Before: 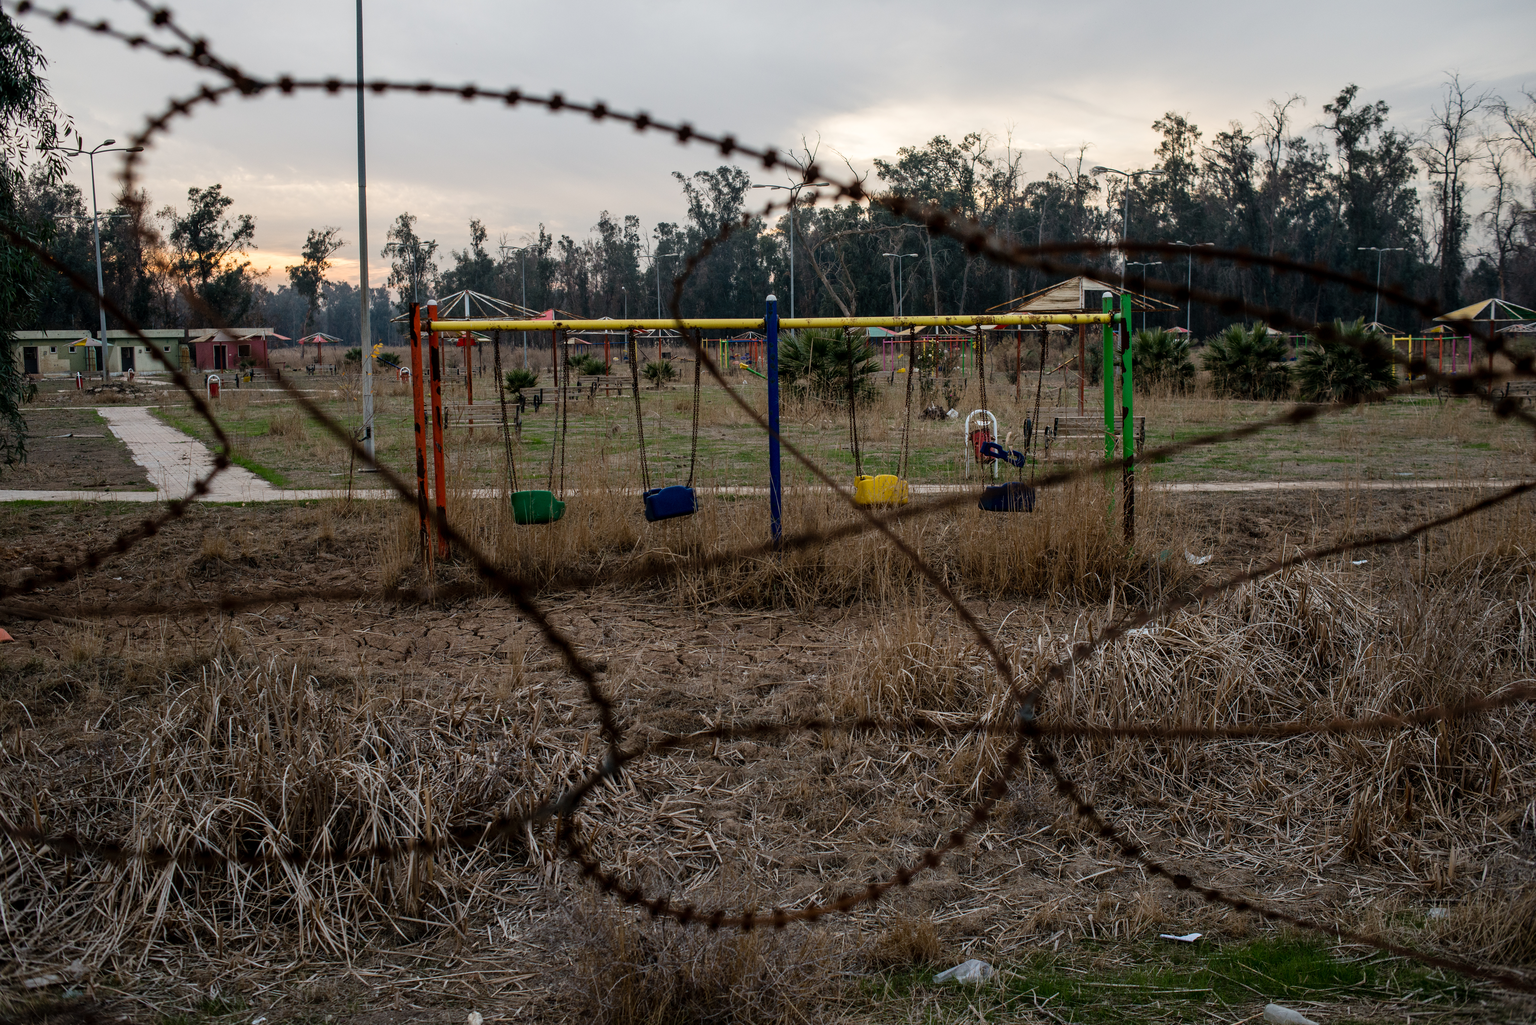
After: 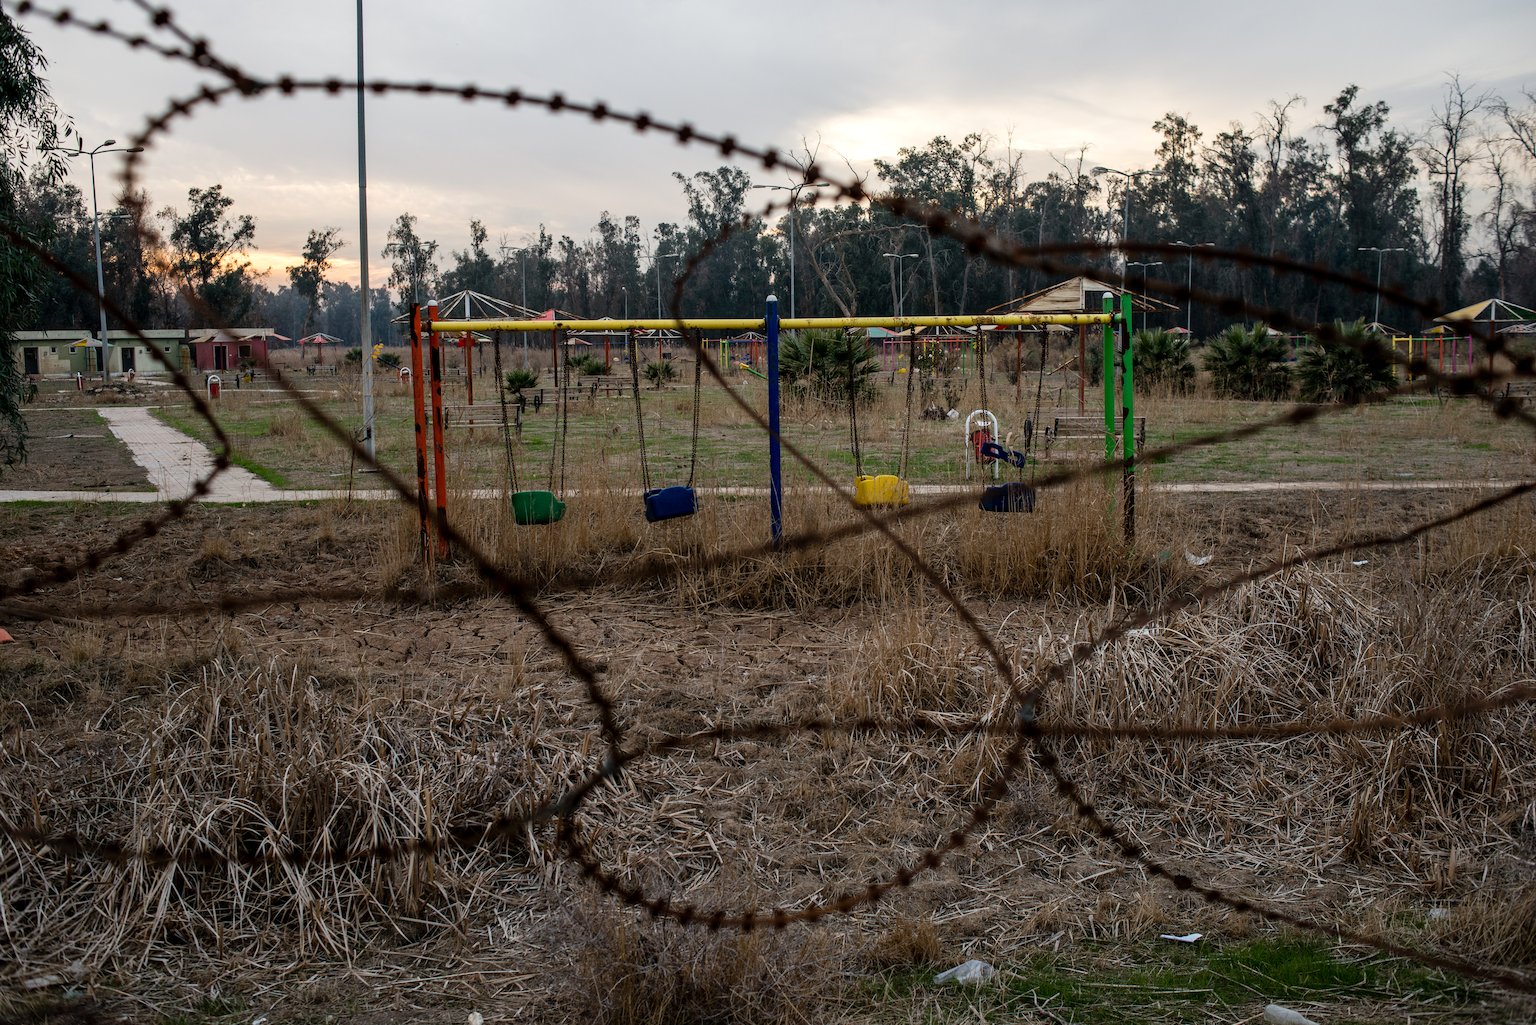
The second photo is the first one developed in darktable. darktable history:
exposure: exposure 0.134 EV, compensate highlight preservation false
